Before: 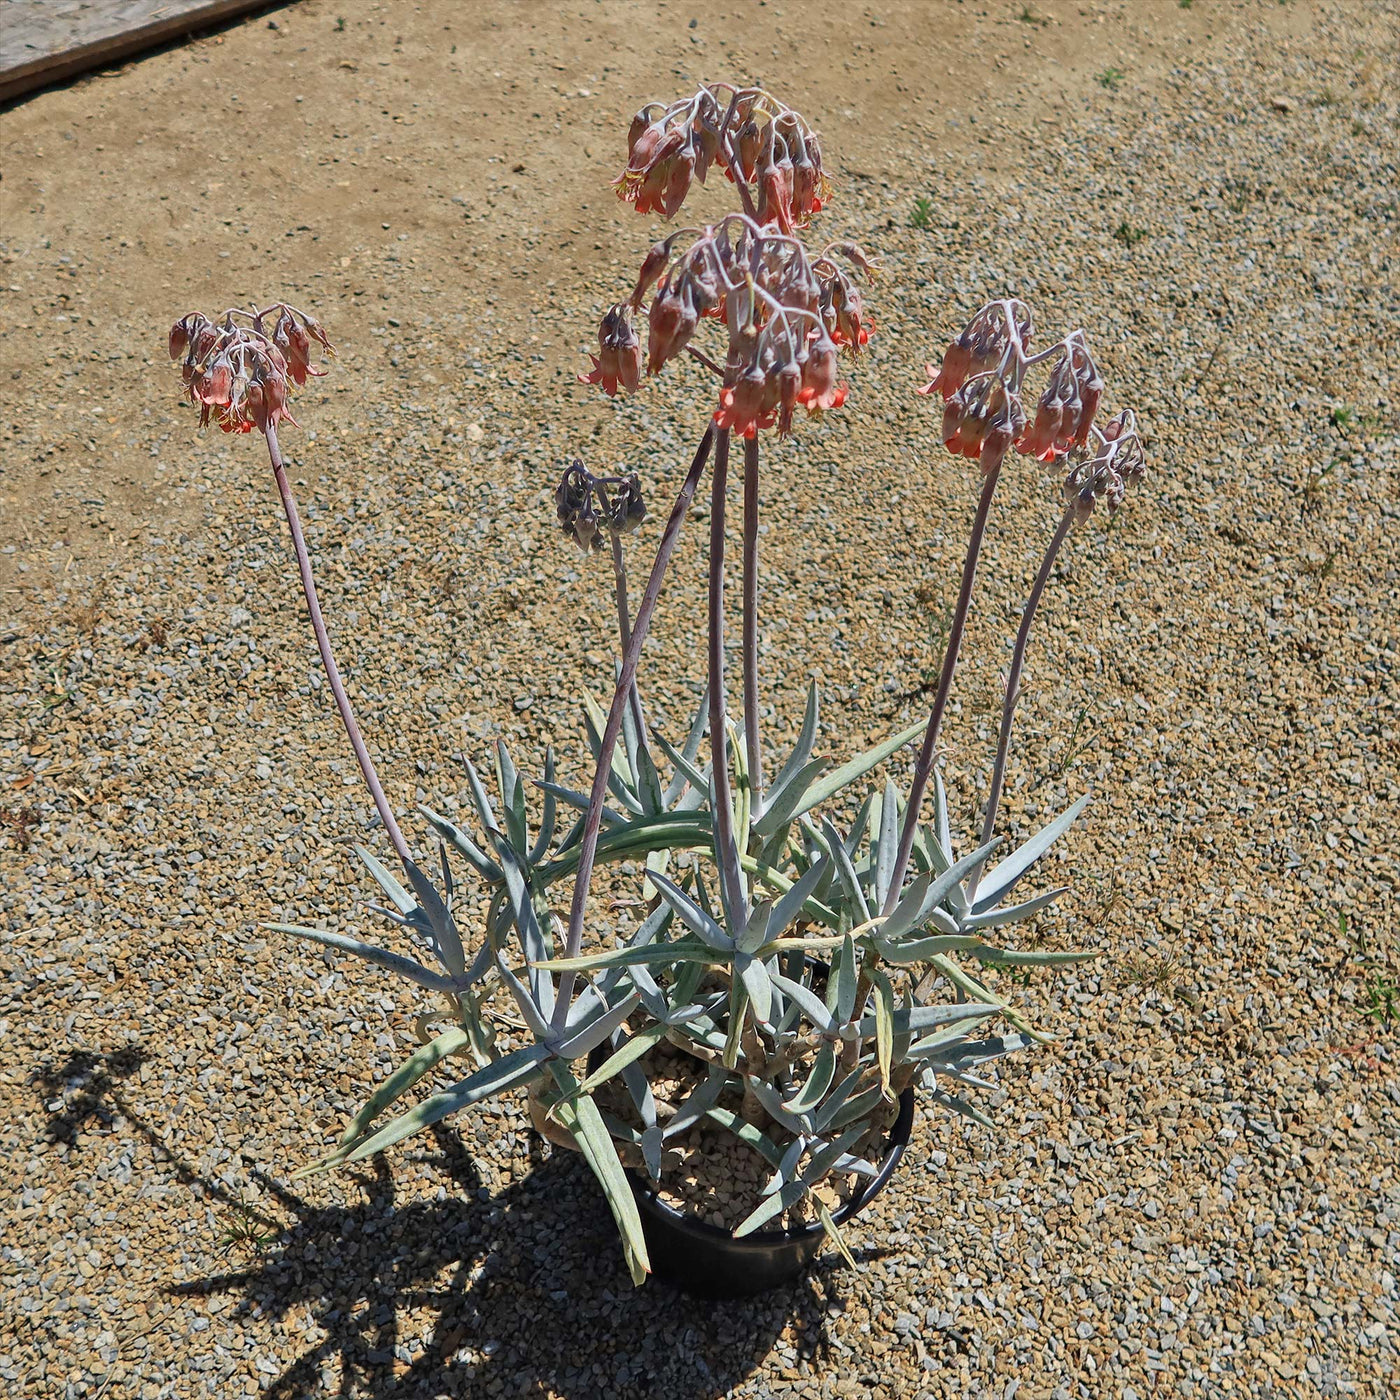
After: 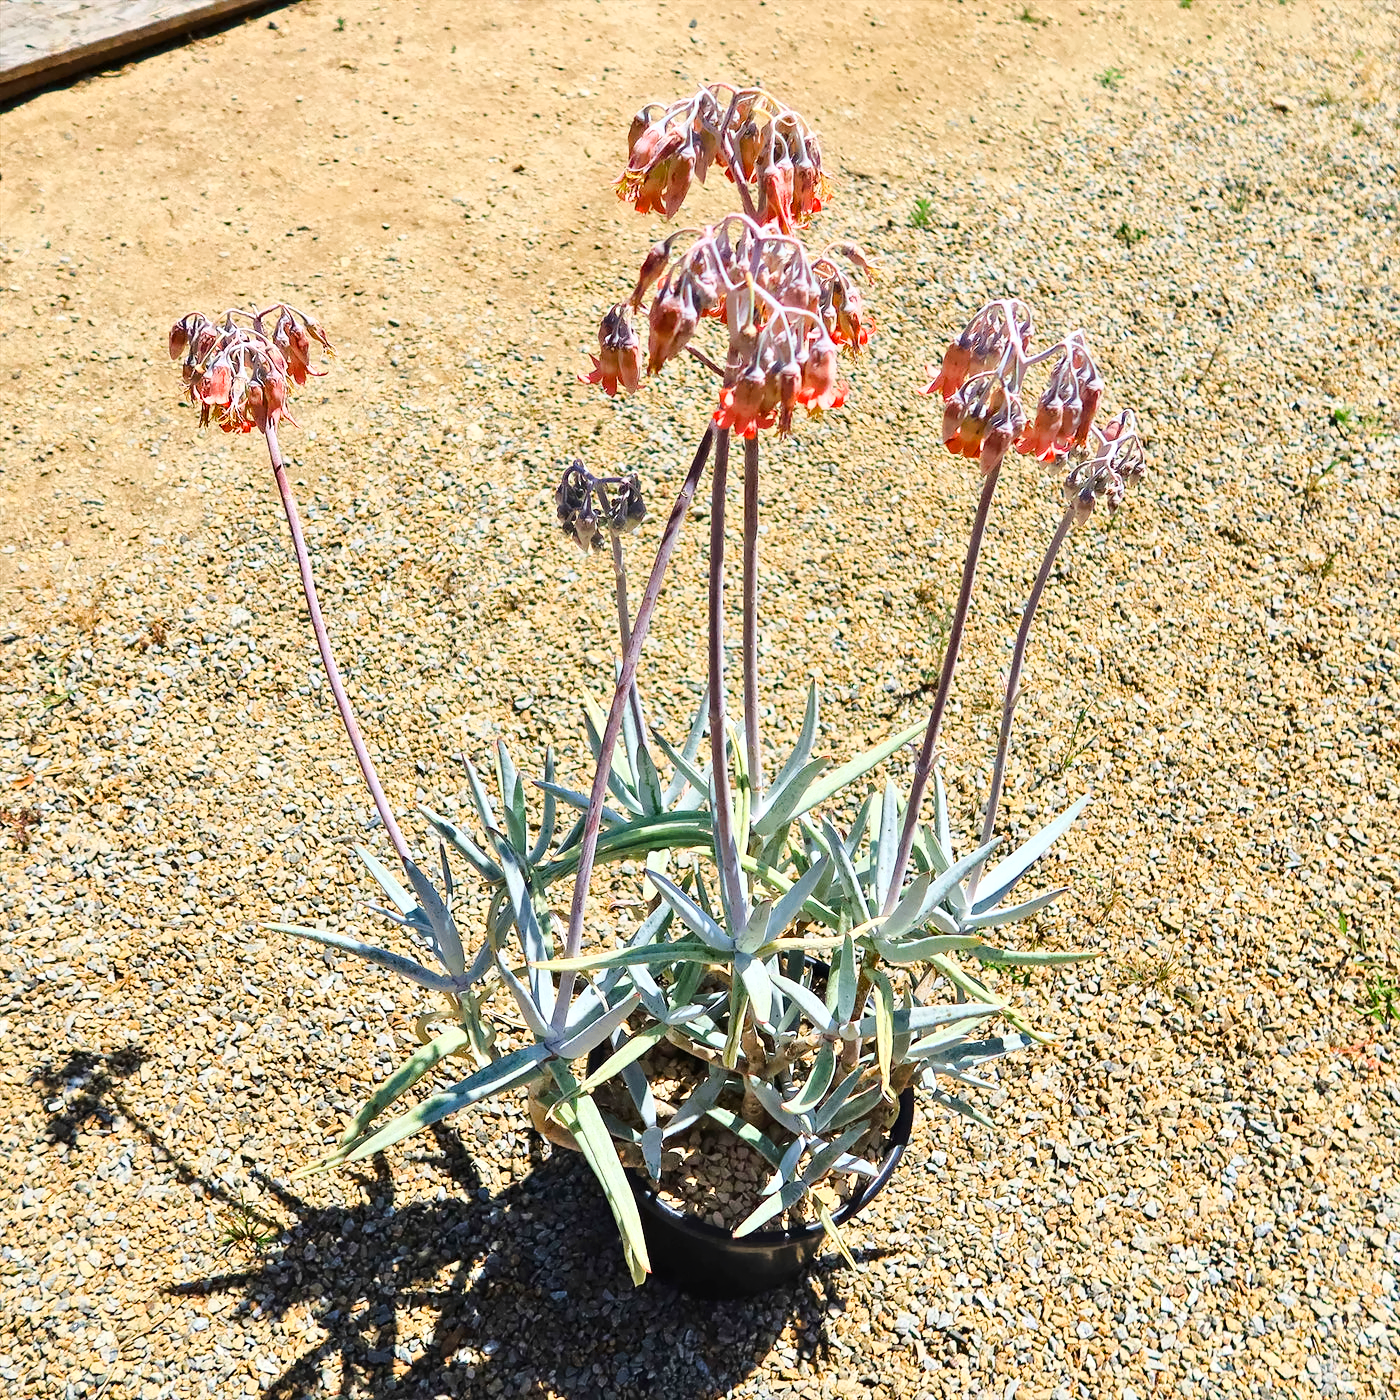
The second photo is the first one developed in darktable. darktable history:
base curve: curves: ch0 [(0, 0) (0.028, 0.03) (0.121, 0.232) (0.46, 0.748) (0.859, 0.968) (1, 1)]
denoise (profiled): preserve shadows 1.11, scattering 0.121, a [-1, 0, 0], b [0, 0, 0], compensate highlight preservation false
color balance rgb: perceptual saturation grading › global saturation 25%, perceptual saturation grading › highlights -50%, perceptual saturation grading › shadows 30%, perceptual brilliance grading › global brilliance 12%, global vibrance 20%
